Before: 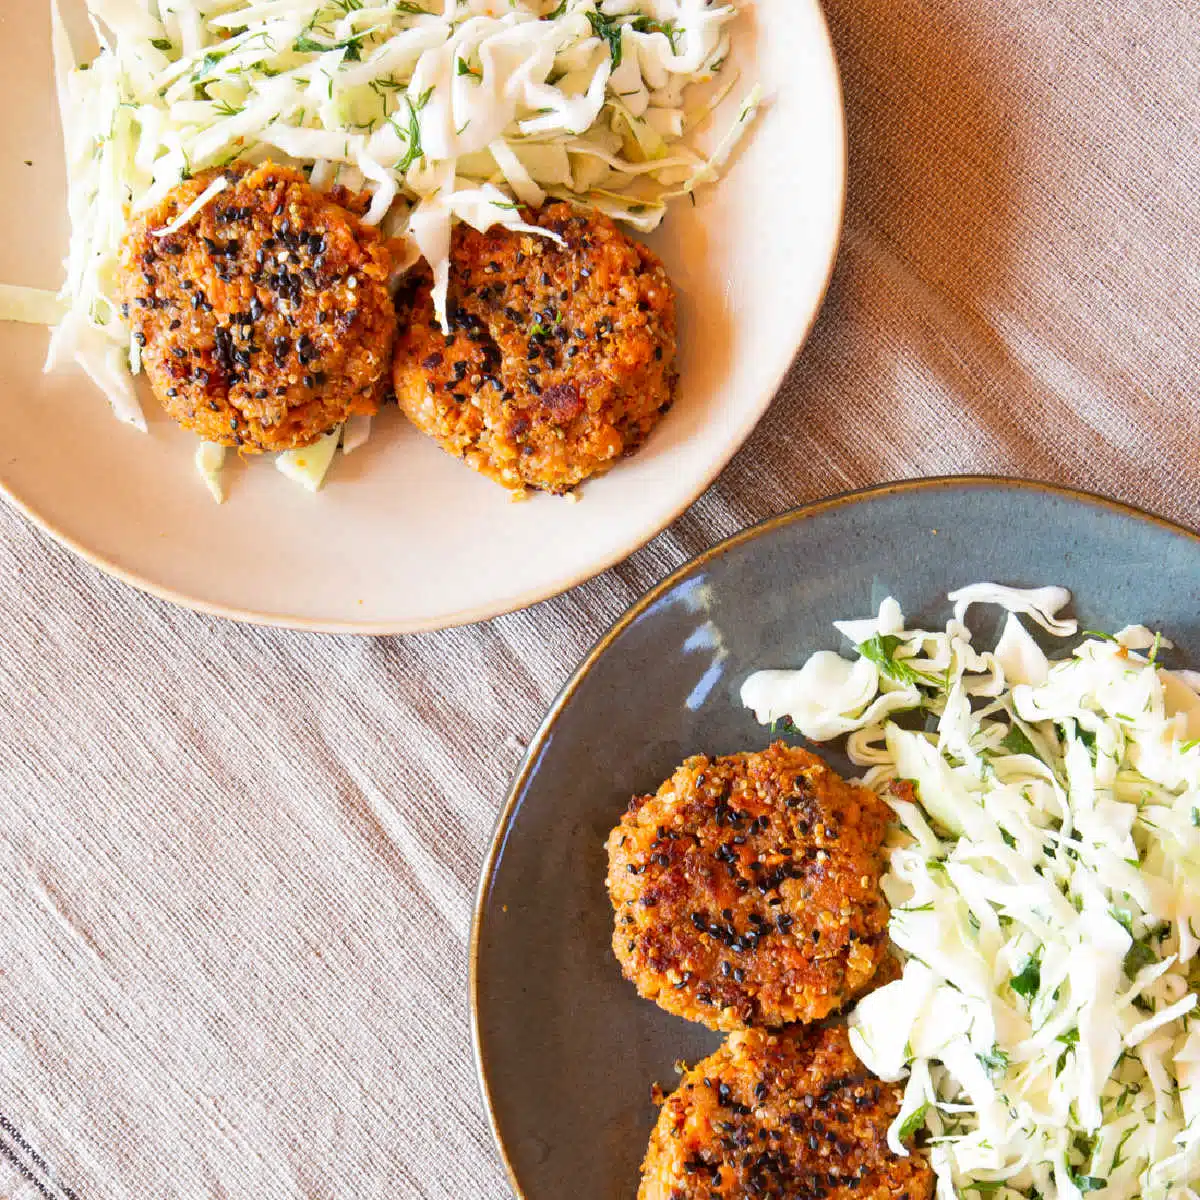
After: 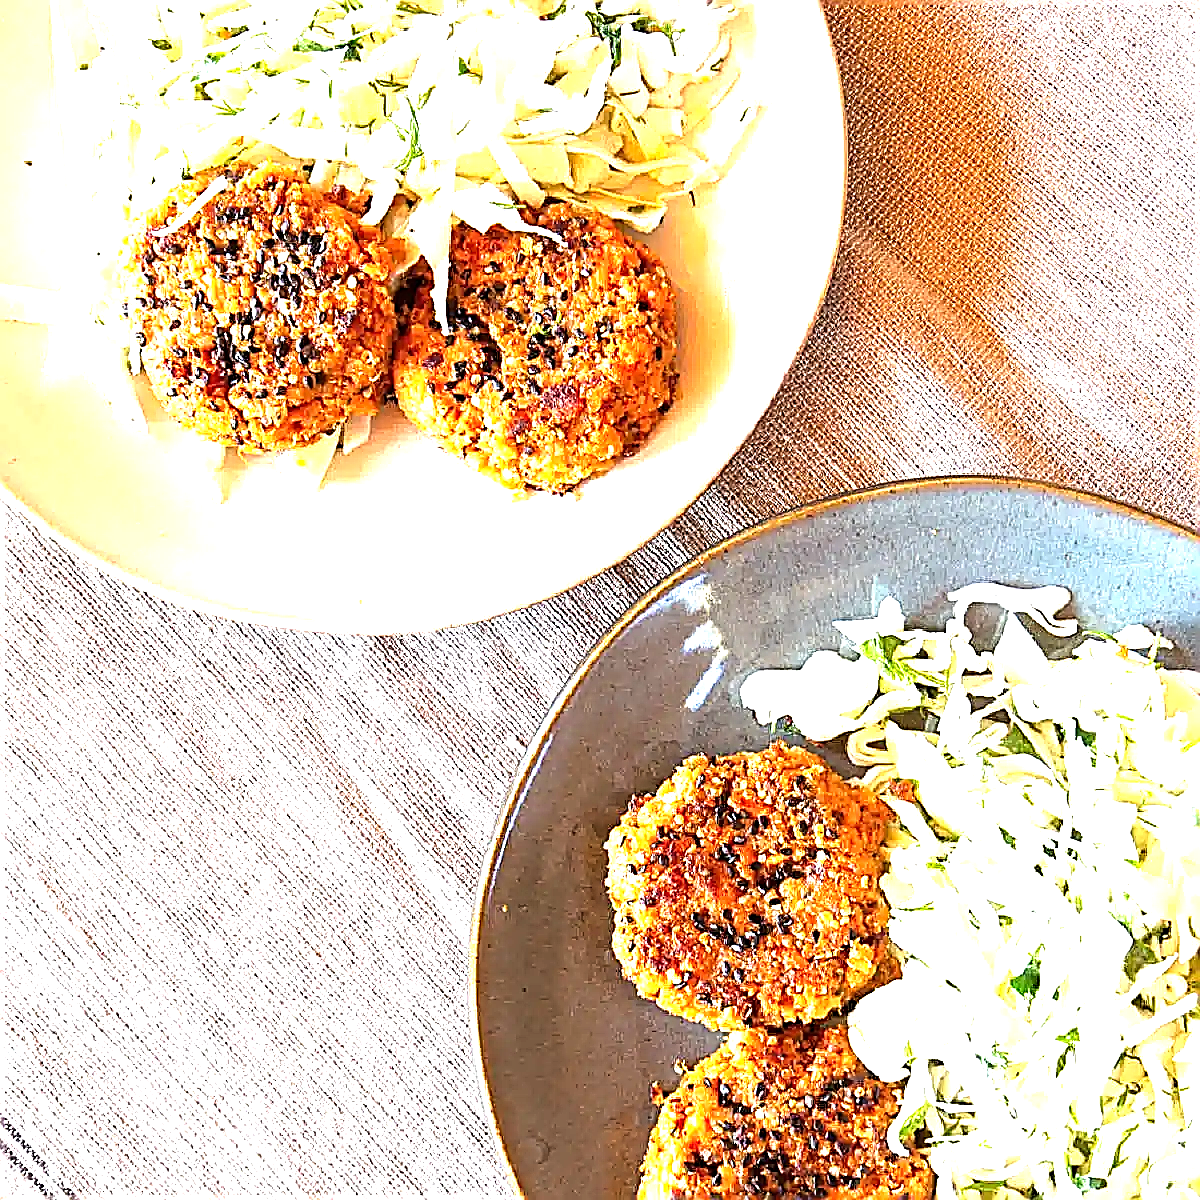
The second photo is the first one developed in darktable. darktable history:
exposure: exposure 0.767 EV, compensate highlight preservation false
sharpen: amount 1.984
tone equalizer: -8 EV -0.777 EV, -7 EV -0.718 EV, -6 EV -0.622 EV, -5 EV -0.378 EV, -3 EV 0.402 EV, -2 EV 0.6 EV, -1 EV 0.695 EV, +0 EV 0.727 EV, mask exposure compensation -0.511 EV
